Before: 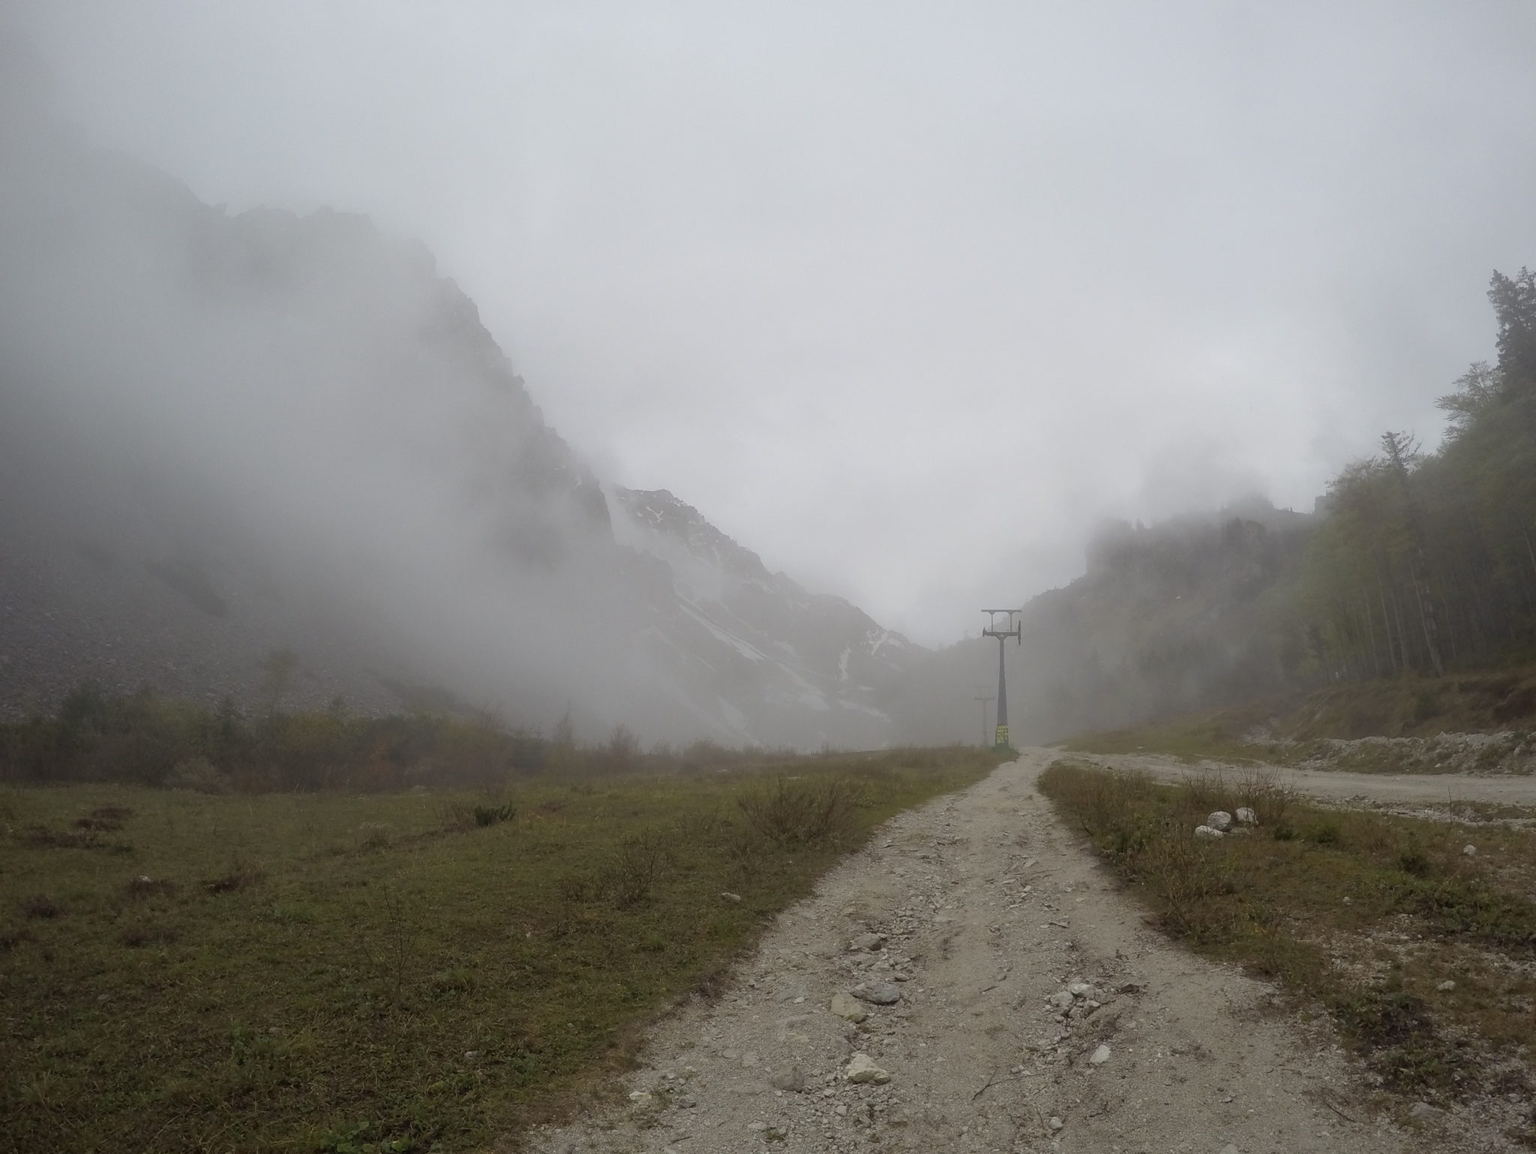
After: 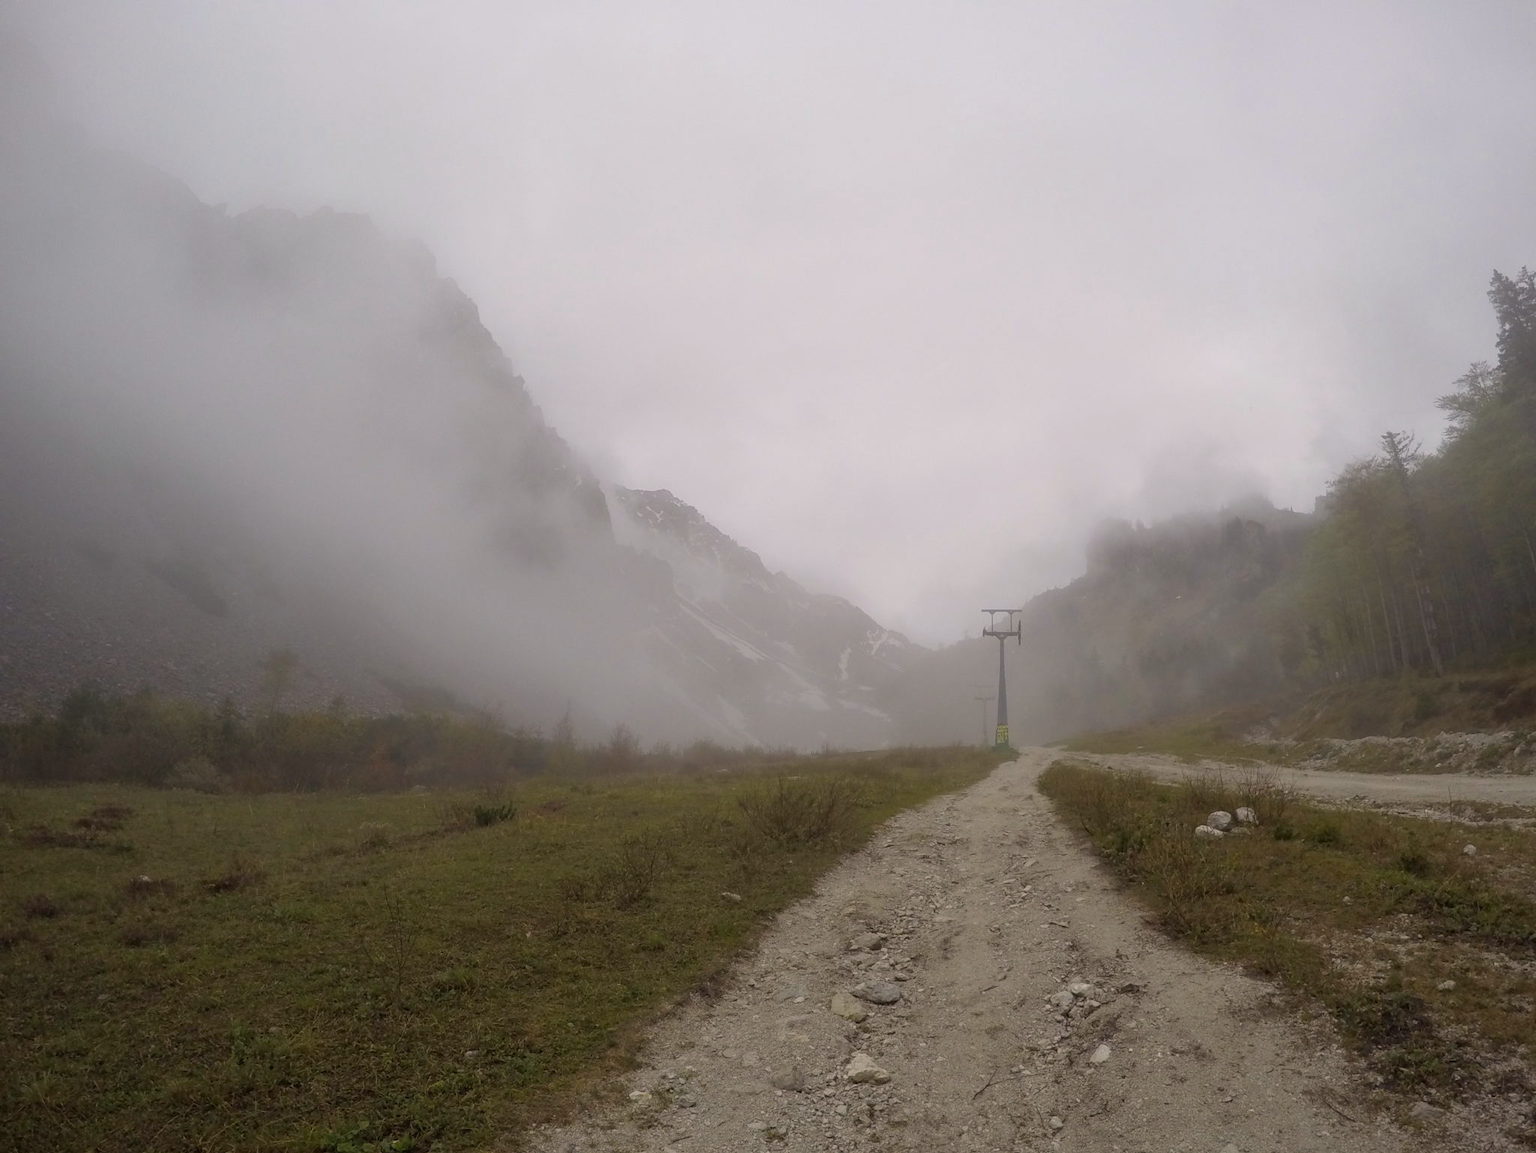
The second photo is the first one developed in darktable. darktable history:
local contrast: detail 110%
color correction: highlights a* 3.22, highlights b* 1.93, saturation 1.19
